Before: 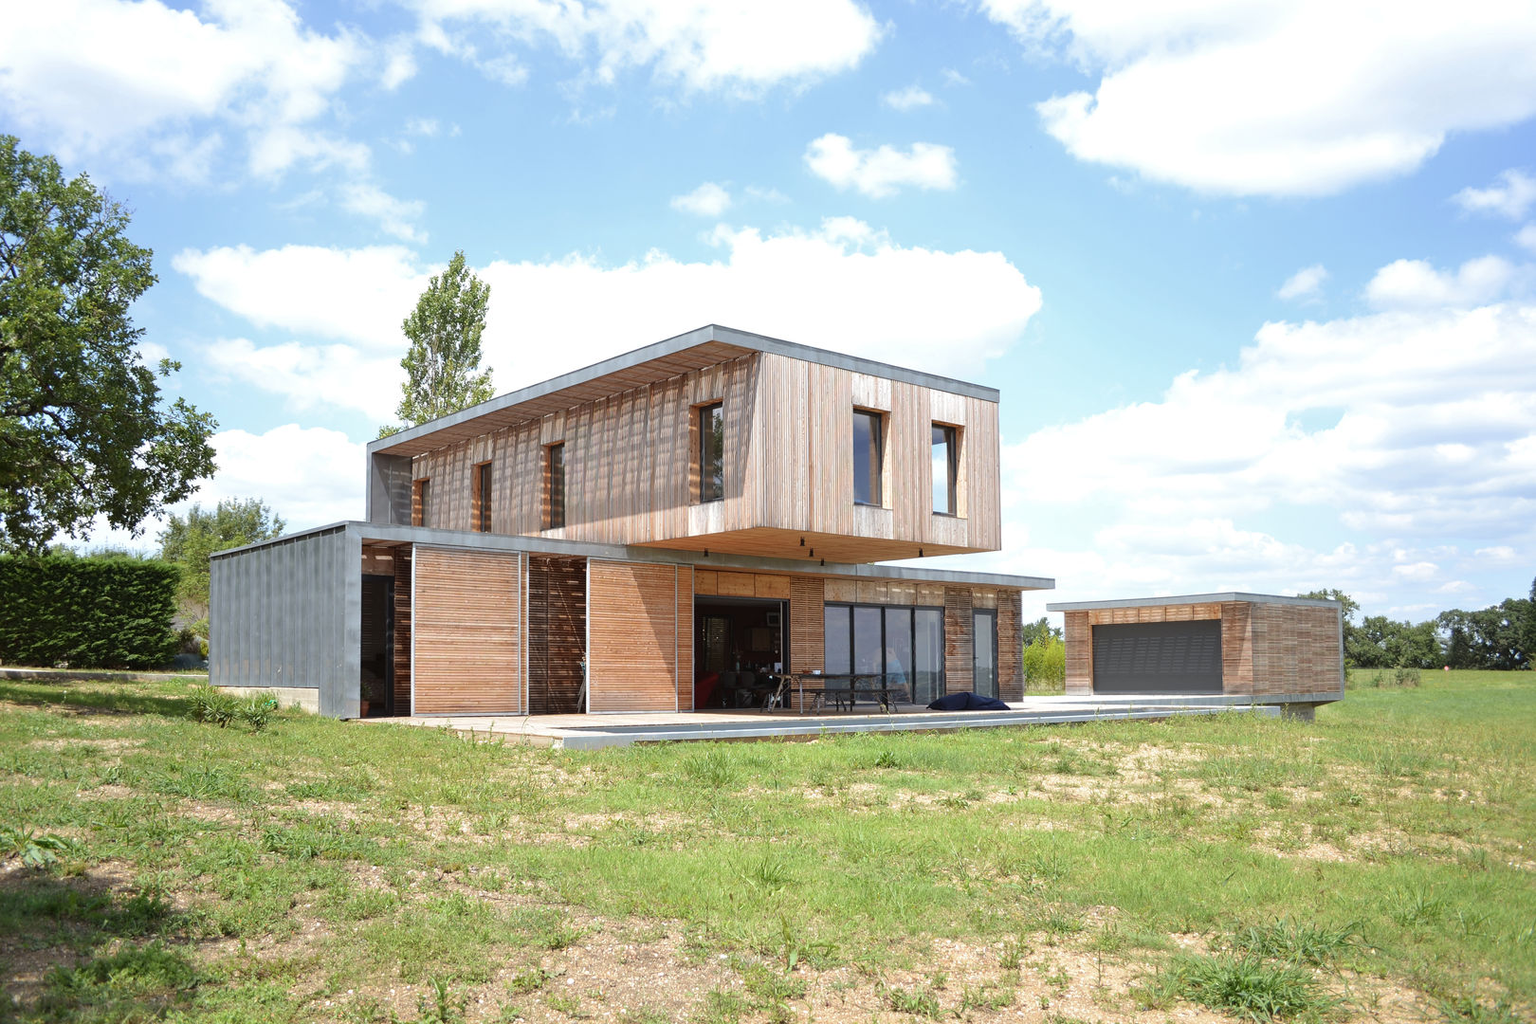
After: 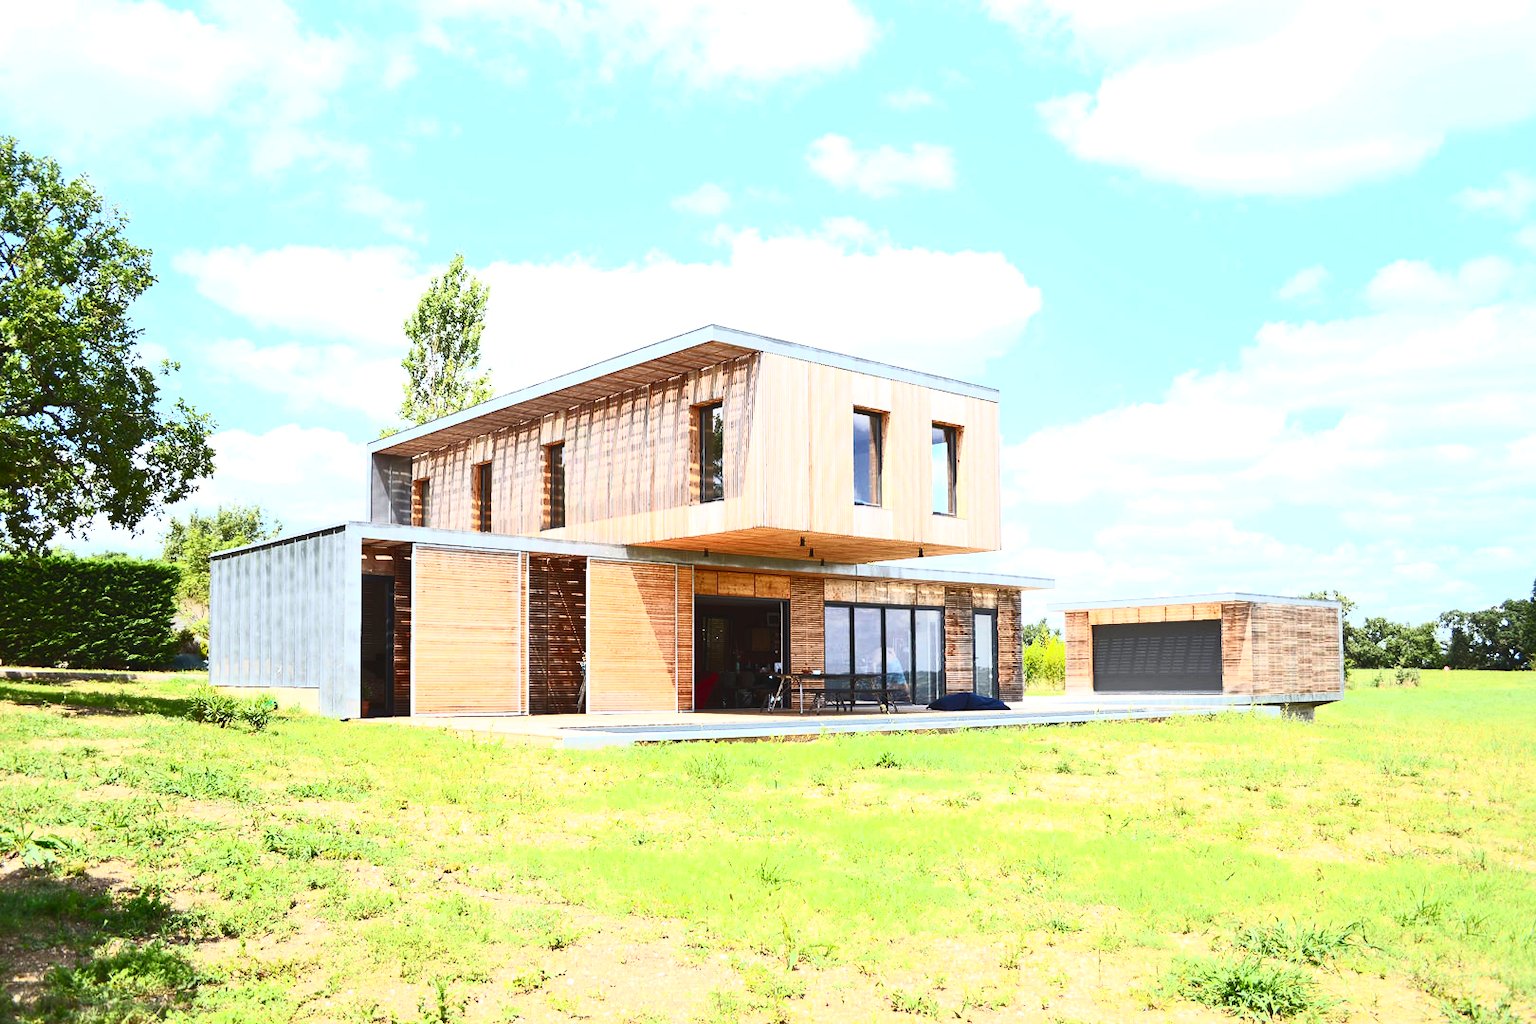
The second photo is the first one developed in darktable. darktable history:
contrast brightness saturation: contrast 0.823, brightness 0.609, saturation 0.587
